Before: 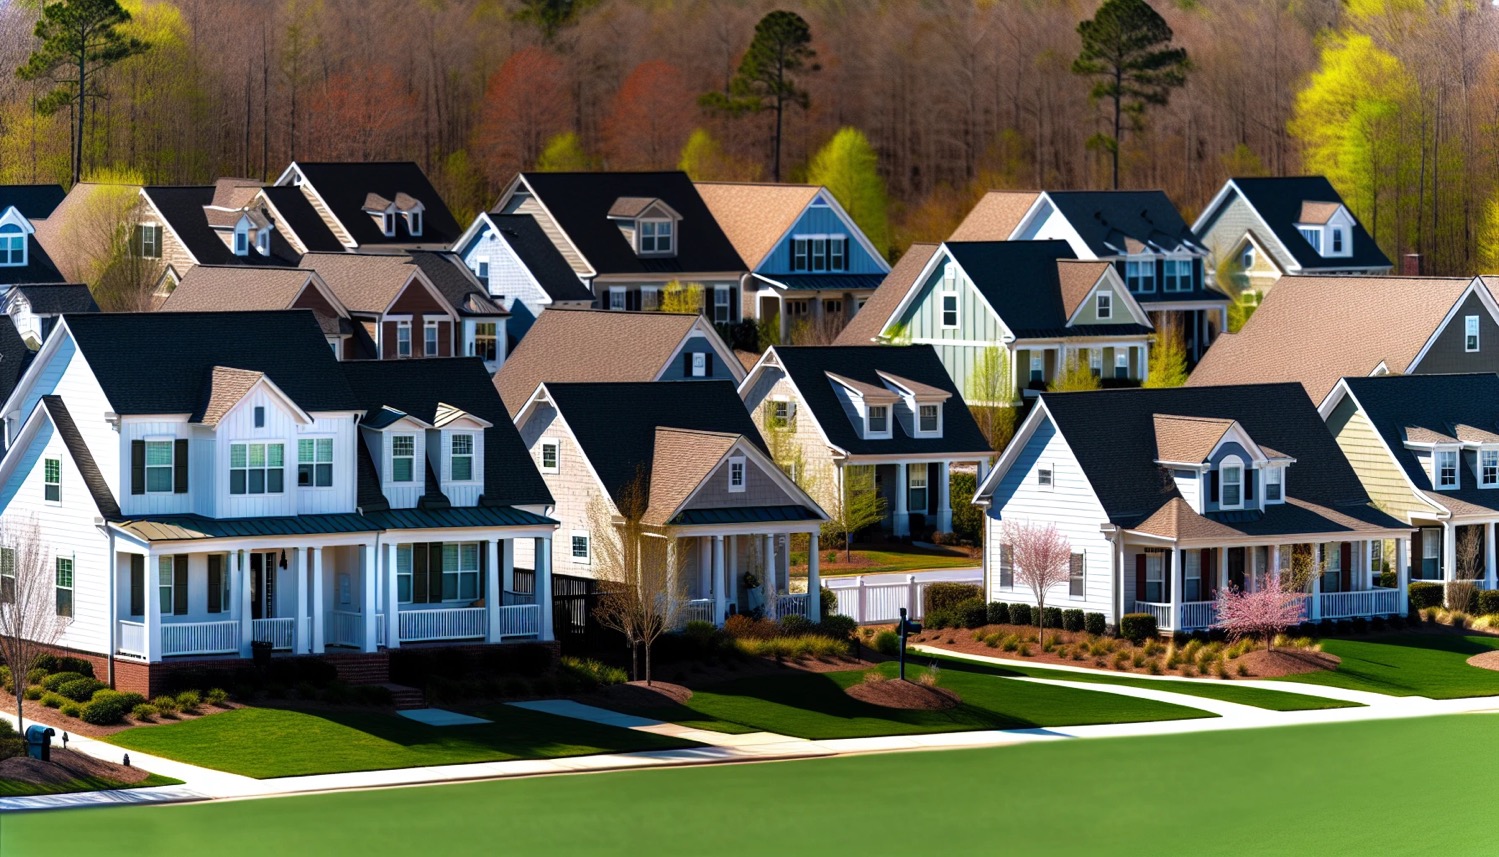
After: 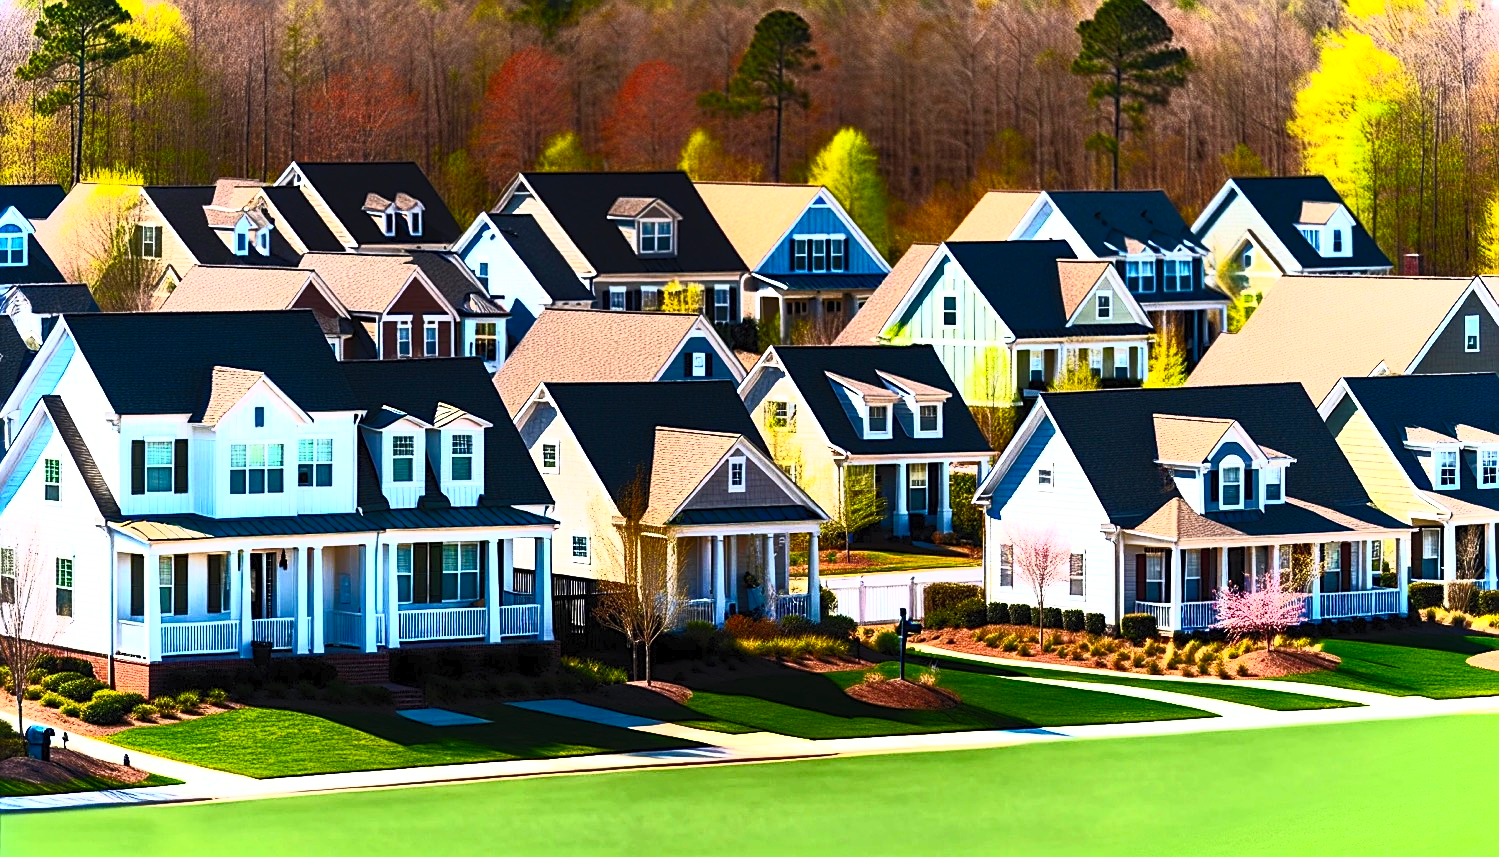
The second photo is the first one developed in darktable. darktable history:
sharpen: on, module defaults
contrast brightness saturation: contrast 0.818, brightness 0.598, saturation 0.586
